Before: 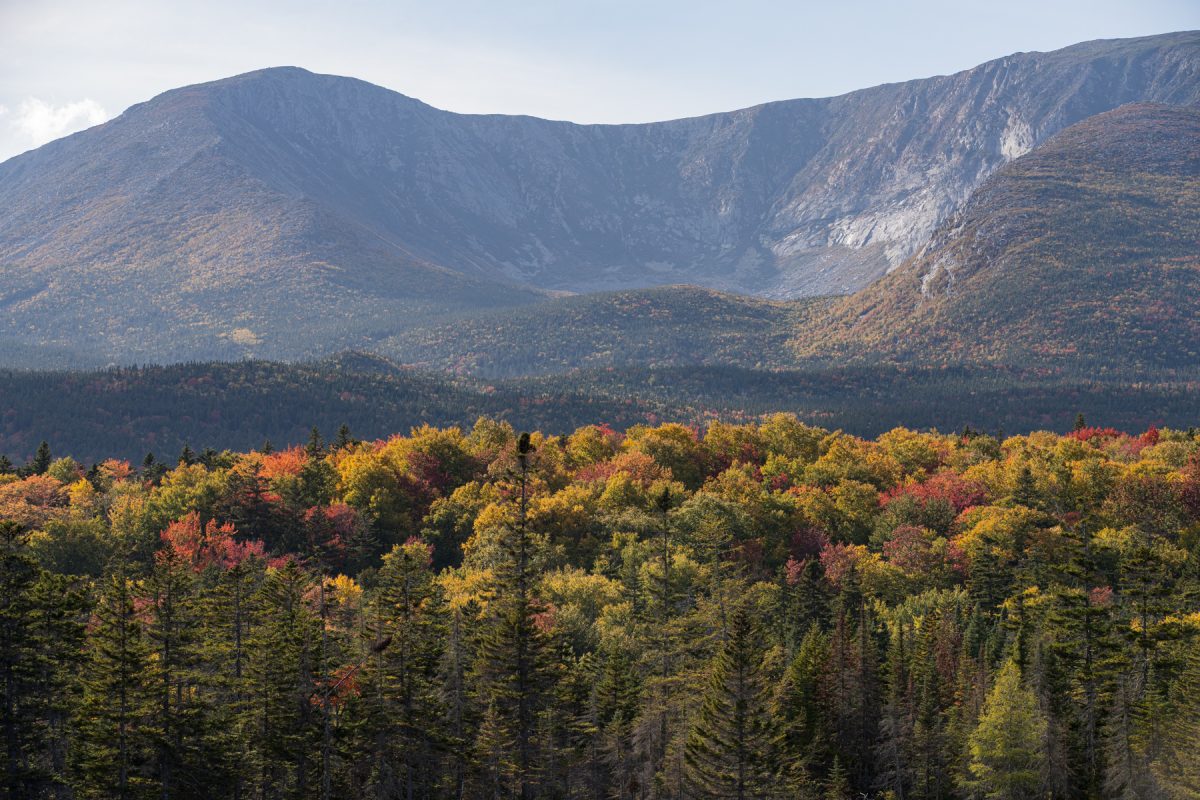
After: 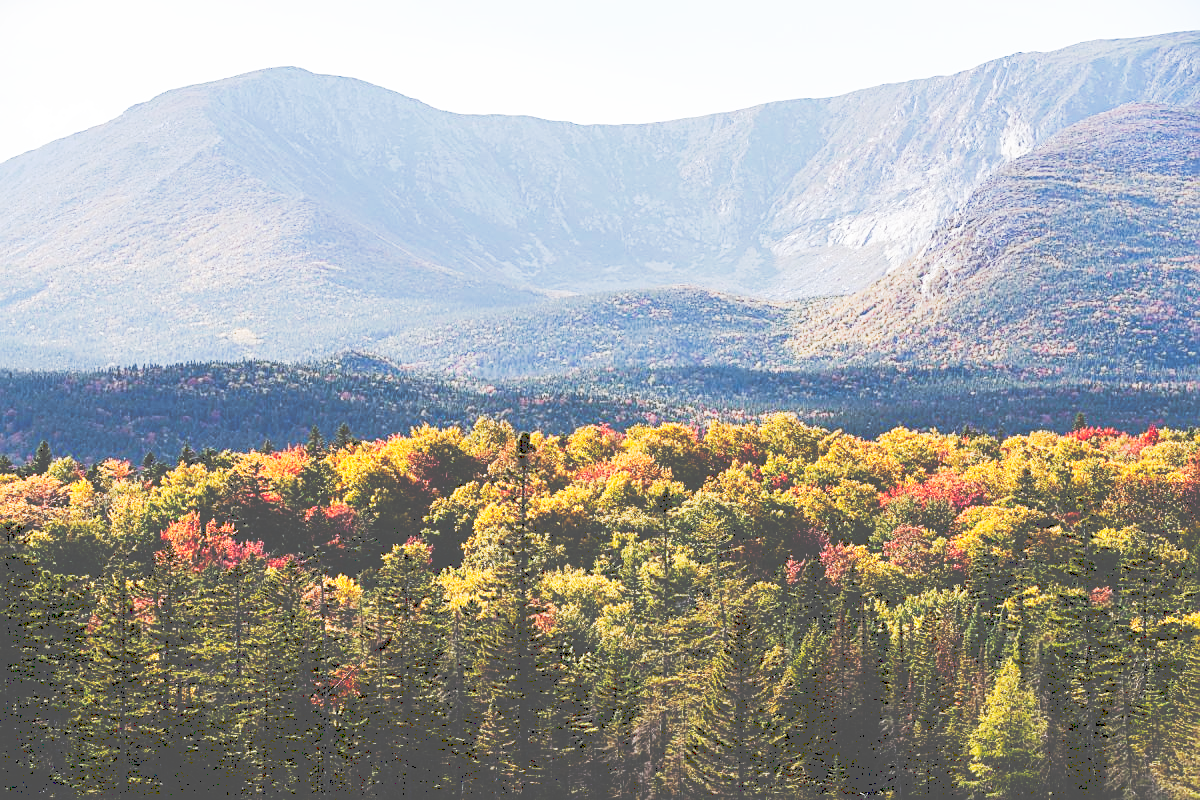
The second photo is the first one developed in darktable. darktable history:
color calibration: gray › normalize channels true, illuminant same as pipeline (D50), adaptation XYZ, x 0.346, y 0.357, temperature 5015.46 K, gamut compression 0.008
tone curve: curves: ch0 [(0, 0) (0.003, 0.331) (0.011, 0.333) (0.025, 0.333) (0.044, 0.334) (0.069, 0.335) (0.1, 0.338) (0.136, 0.342) (0.177, 0.347) (0.224, 0.352) (0.277, 0.359) (0.335, 0.39) (0.399, 0.434) (0.468, 0.509) (0.543, 0.615) (0.623, 0.731) (0.709, 0.814) (0.801, 0.88) (0.898, 0.921) (1, 1)], preserve colors none
sharpen: on, module defaults
base curve: curves: ch0 [(0, 0) (0.012, 0.01) (0.073, 0.168) (0.31, 0.711) (0.645, 0.957) (1, 1)], preserve colors none
